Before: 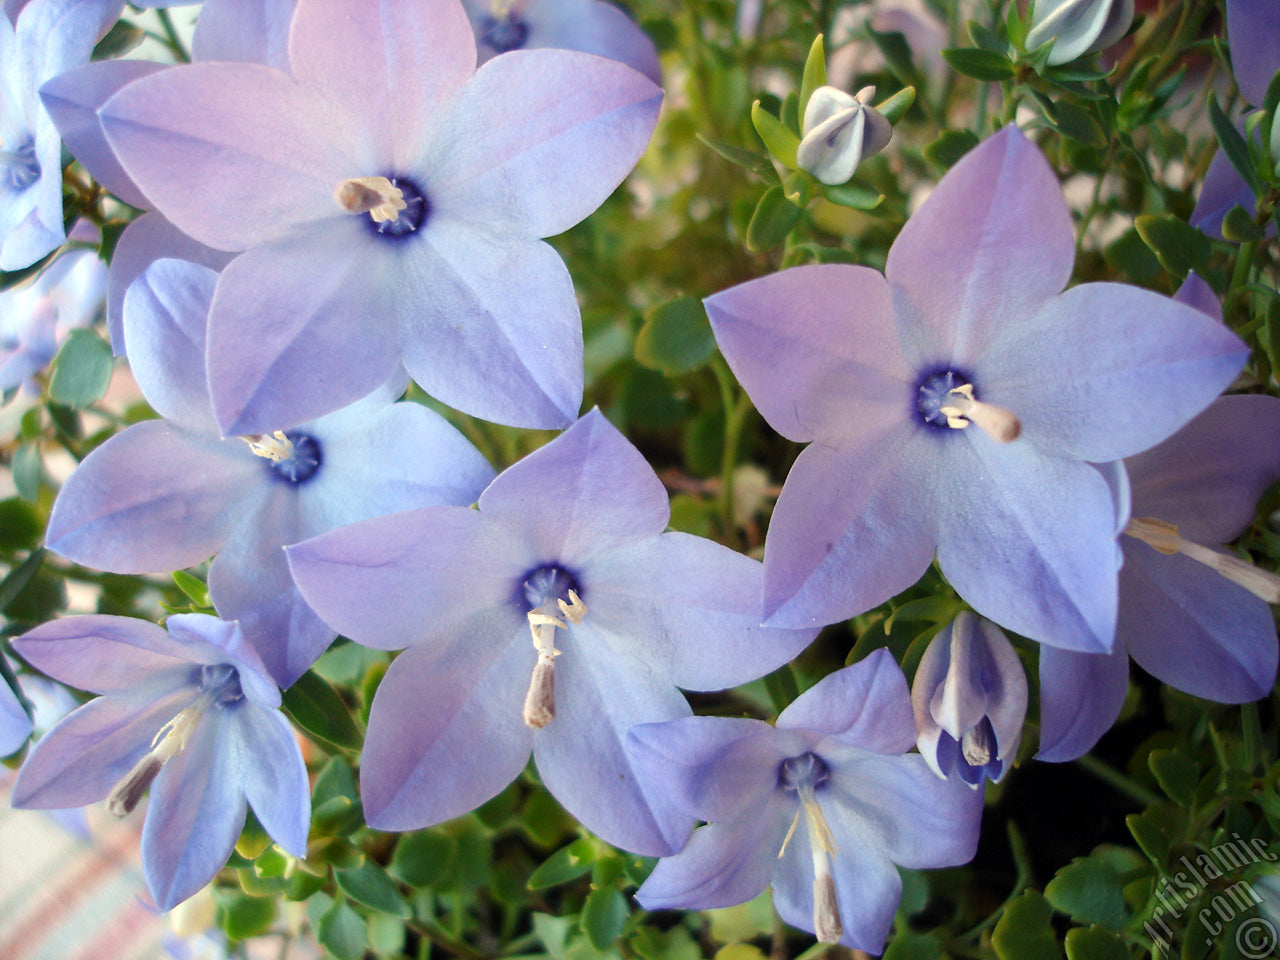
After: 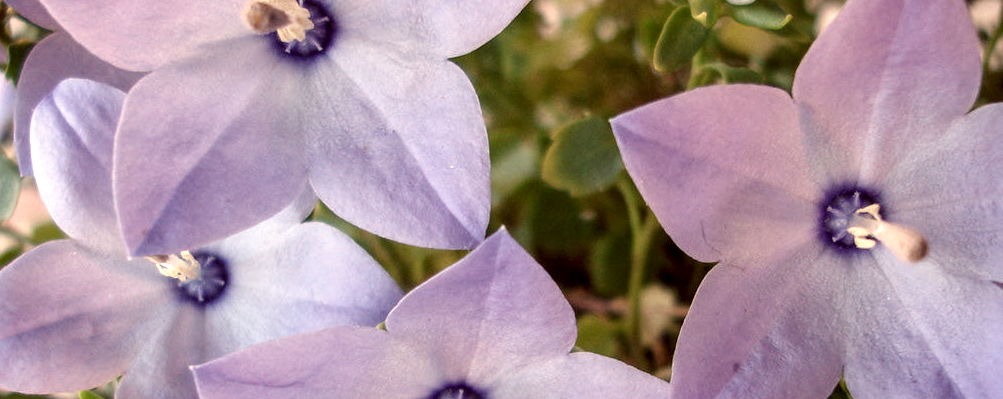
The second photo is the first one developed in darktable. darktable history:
crop: left 7.286%, top 18.783%, right 14.292%, bottom 39.554%
color correction: highlights a* 10.2, highlights b* 9.65, shadows a* 8.08, shadows b* 7.91, saturation 0.799
local contrast: detail 150%
